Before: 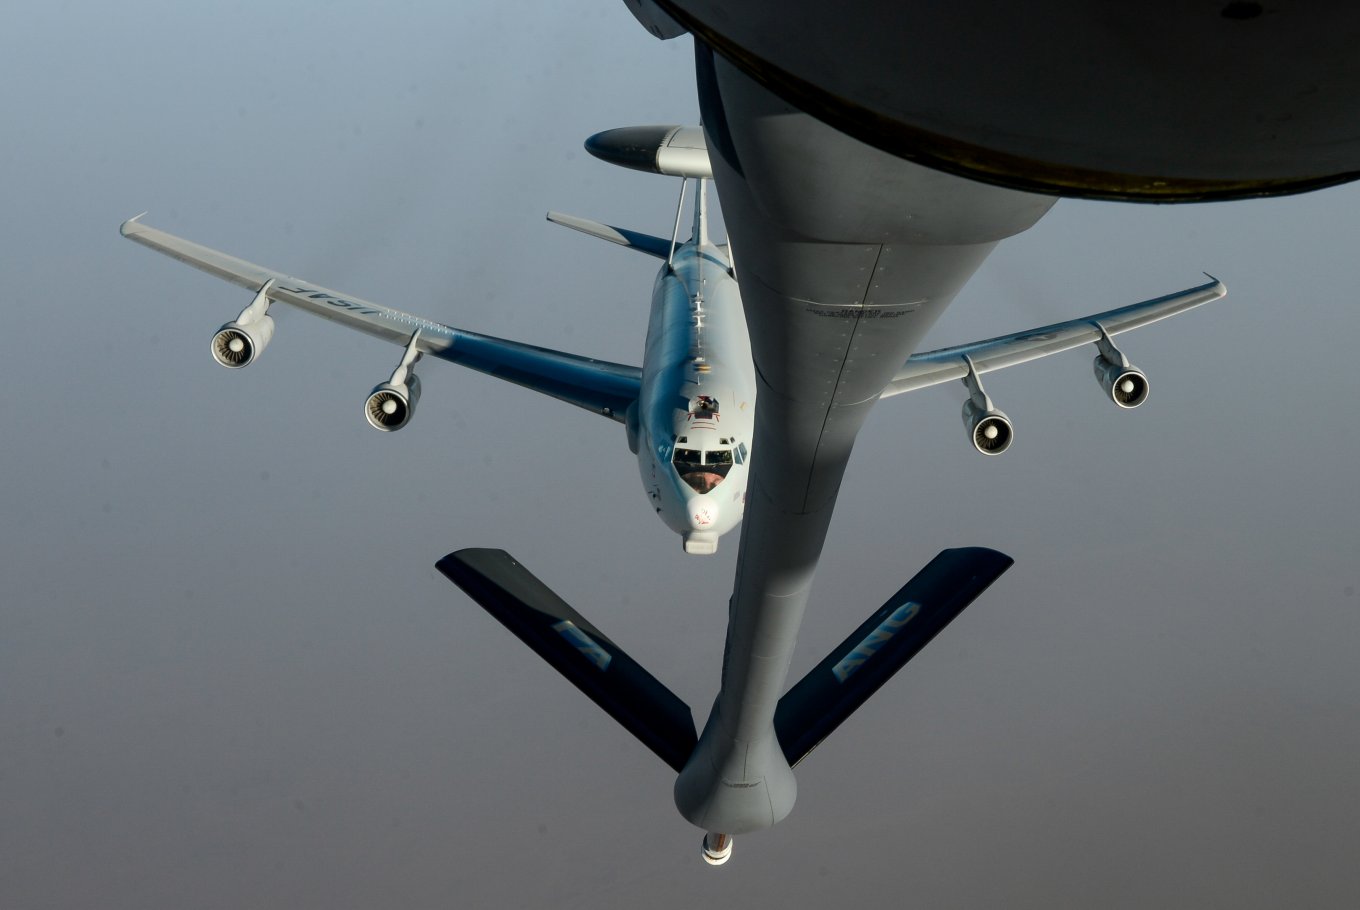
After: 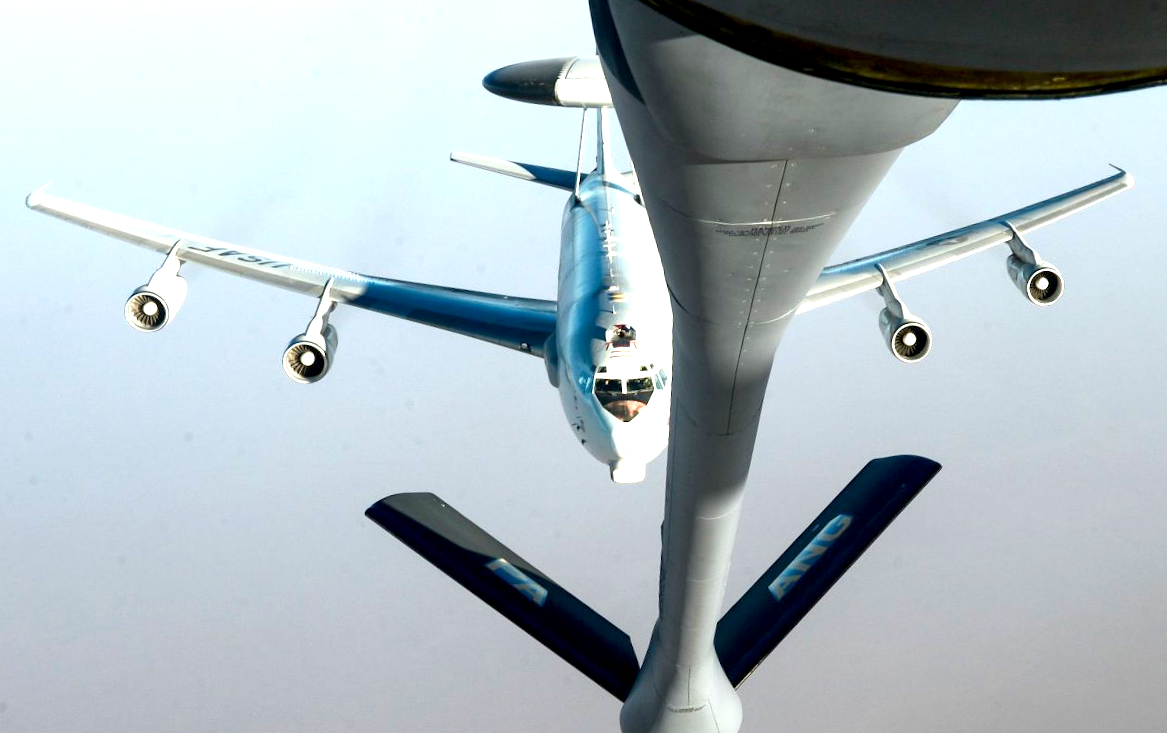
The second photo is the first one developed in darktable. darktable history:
crop: left 7.856%, top 11.836%, right 10.12%, bottom 15.387%
exposure: black level correction 0.001, exposure 1.719 EV, compensate exposure bias true, compensate highlight preservation false
rotate and perspective: rotation -4.25°, automatic cropping off
